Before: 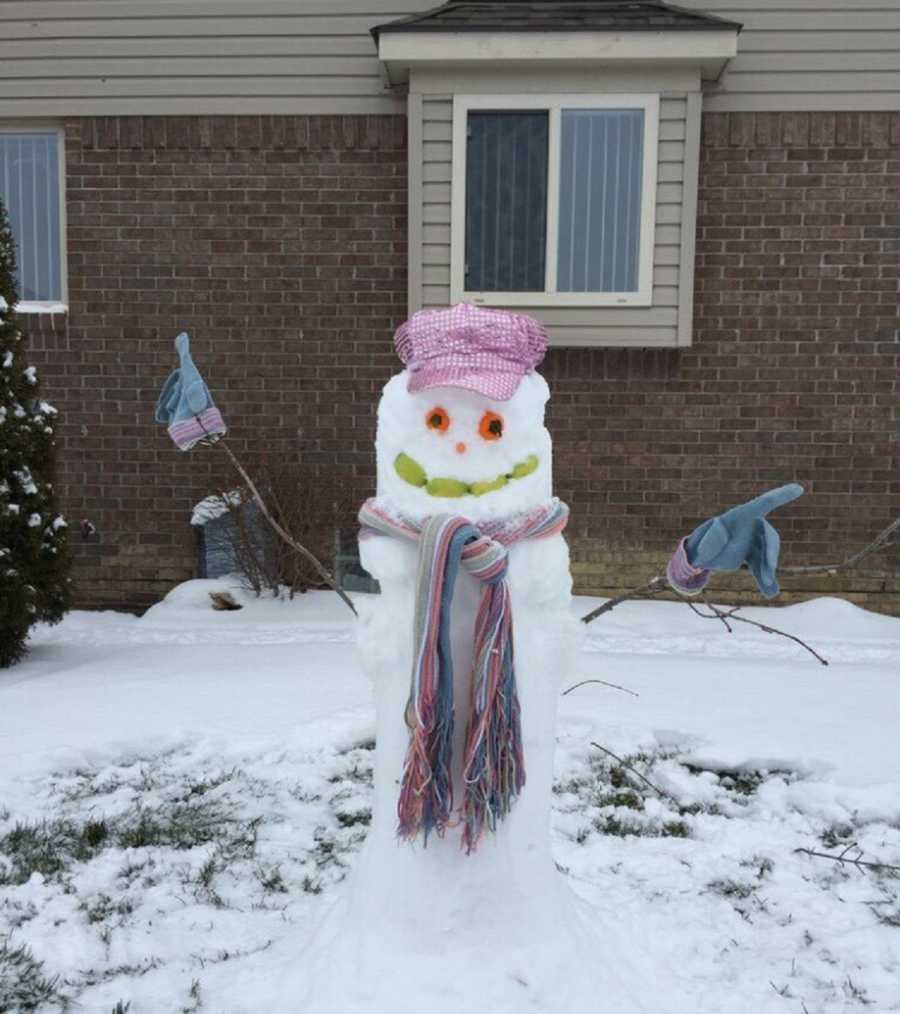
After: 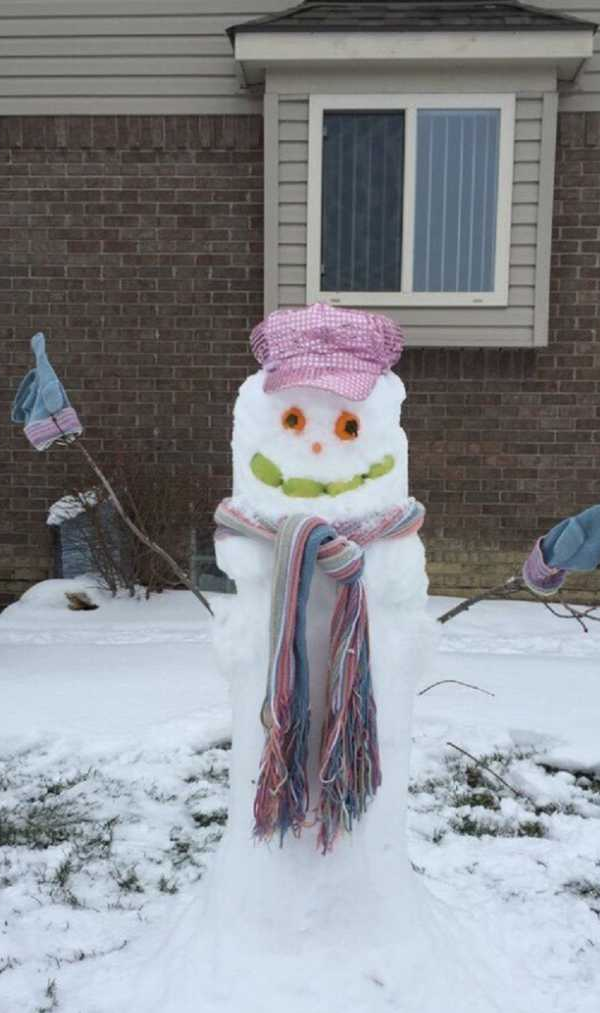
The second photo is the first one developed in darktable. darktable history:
crop and rotate: left 16.02%, right 17.214%
color zones: curves: ch1 [(0.113, 0.438) (0.75, 0.5)]; ch2 [(0.12, 0.526) (0.75, 0.5)]
